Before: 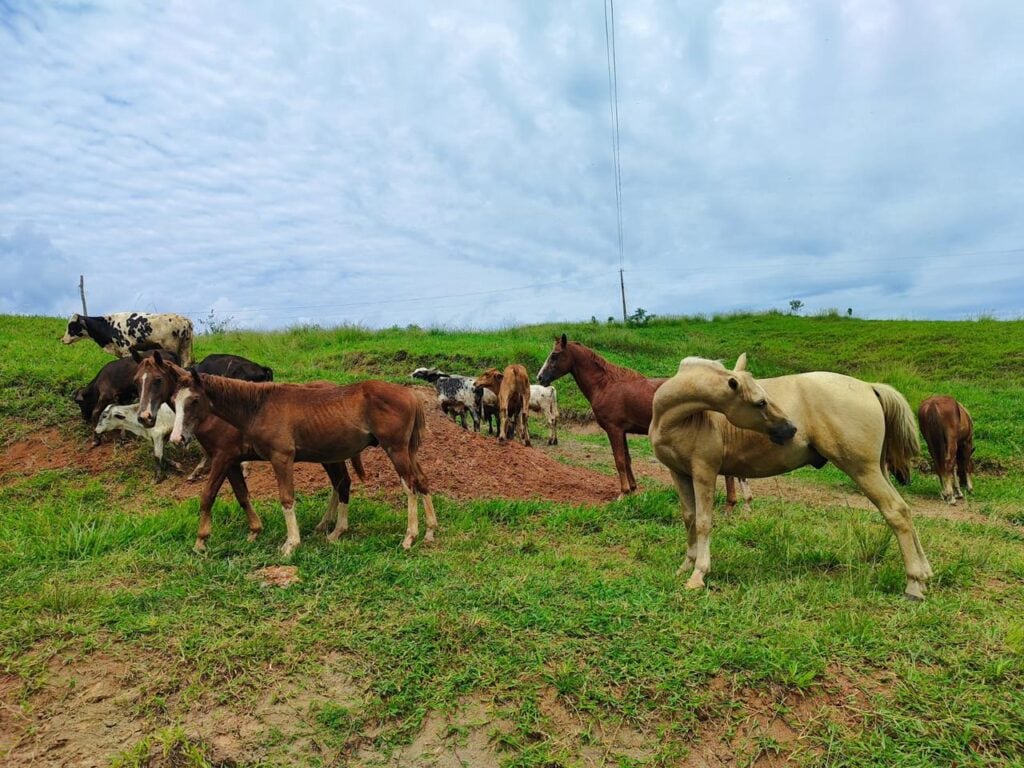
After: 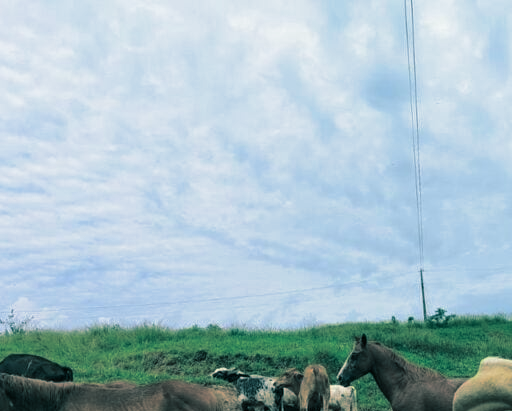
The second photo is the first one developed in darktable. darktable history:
crop: left 19.556%, right 30.401%, bottom 46.458%
split-toning: shadows › hue 186.43°, highlights › hue 49.29°, compress 30.29%
